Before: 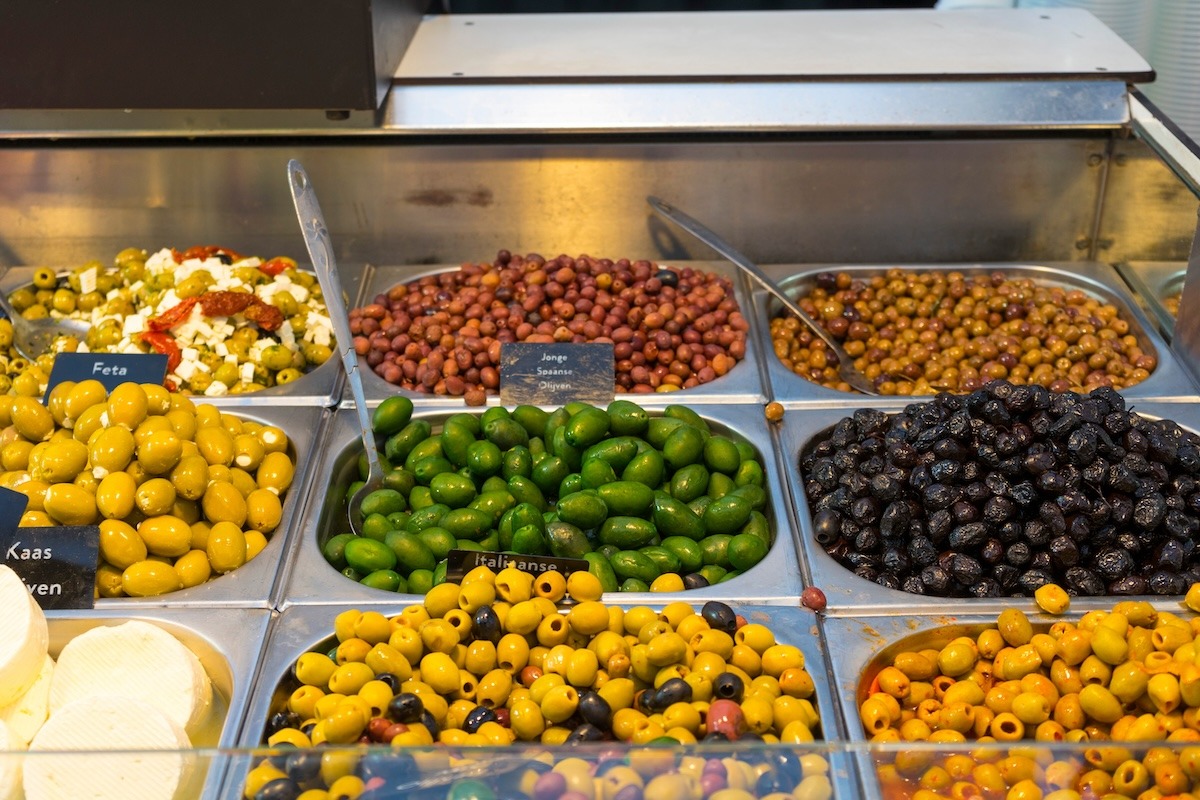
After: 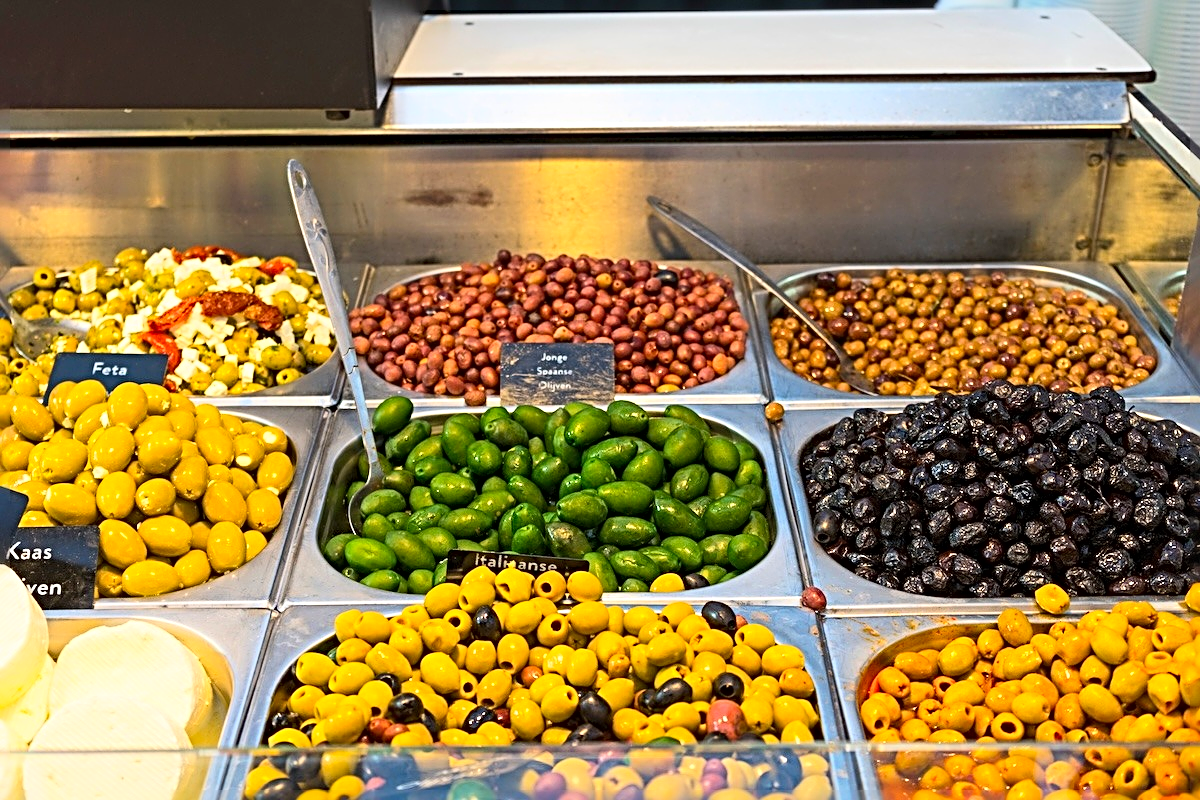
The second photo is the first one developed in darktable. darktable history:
contrast brightness saturation: contrast 0.195, brightness 0.164, saturation 0.227
sharpen: radius 3.66, amount 0.929
